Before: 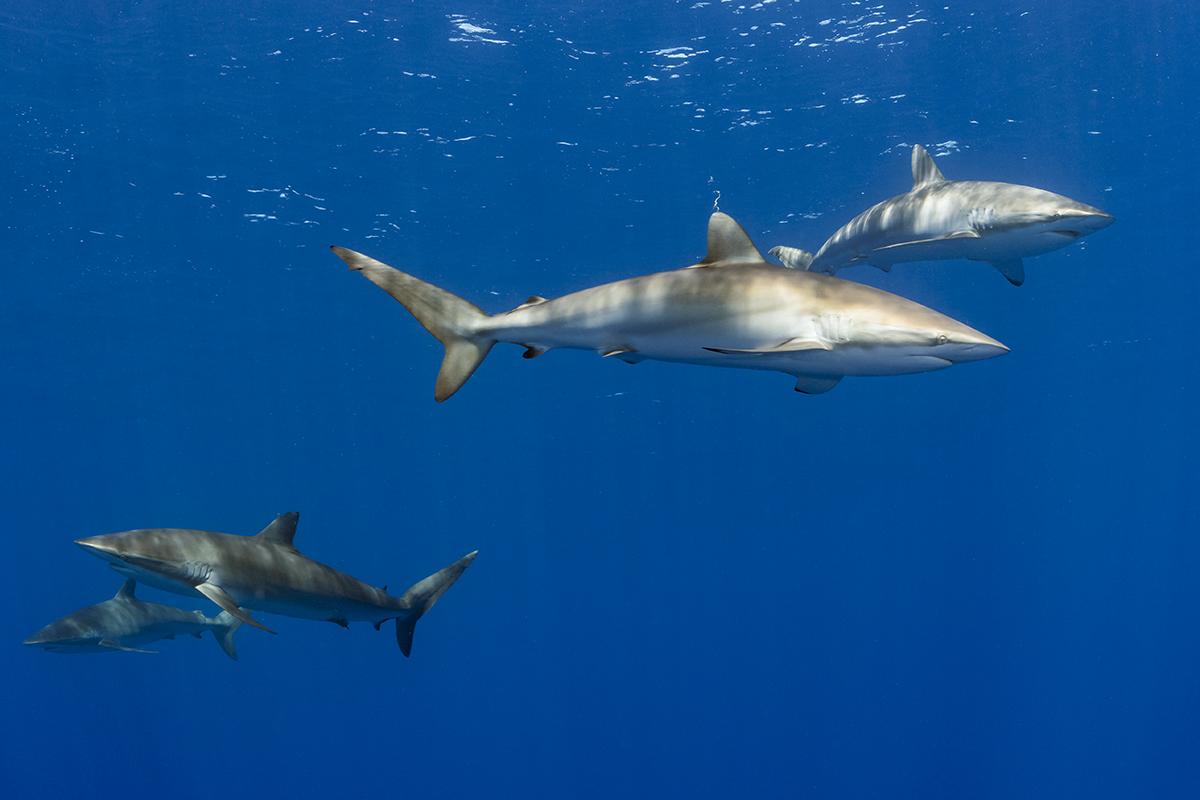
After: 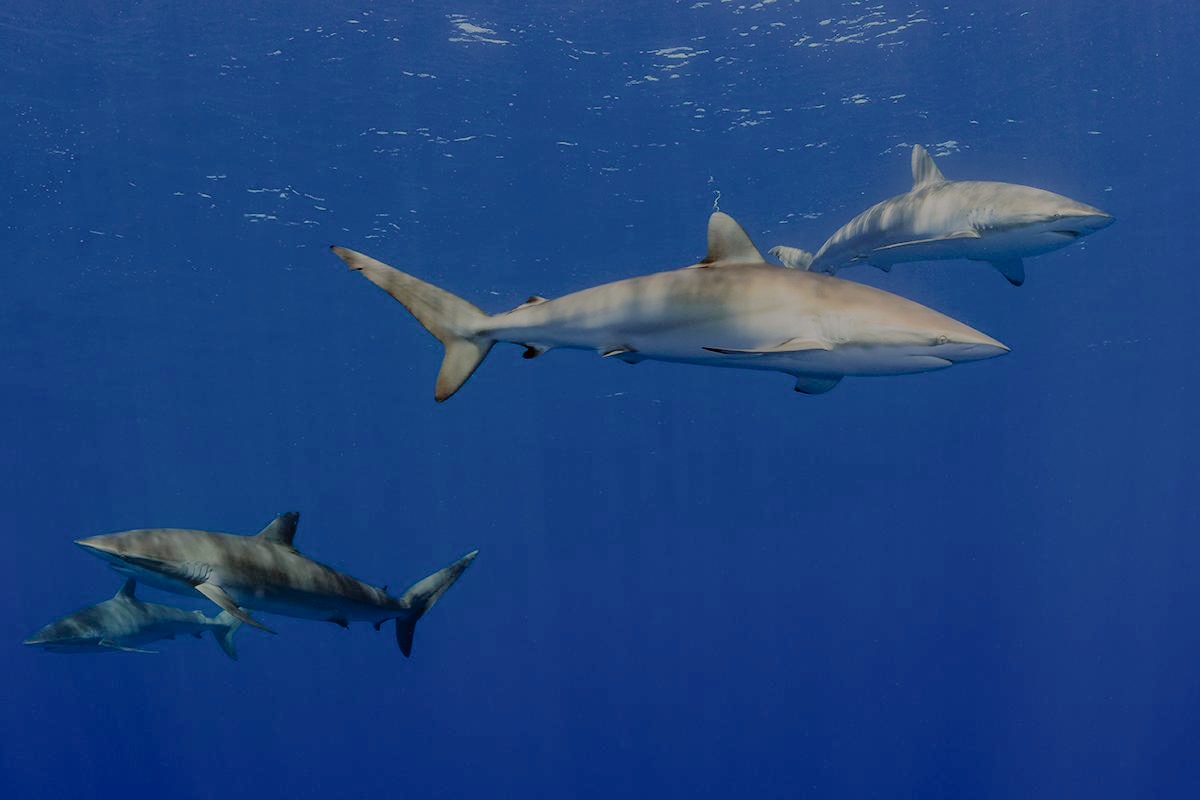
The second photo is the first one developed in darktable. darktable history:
tone curve: curves: ch0 [(0, 0.013) (0.175, 0.11) (0.337, 0.304) (0.498, 0.485) (0.78, 0.742) (0.993, 0.954)]; ch1 [(0, 0) (0.294, 0.184) (0.359, 0.34) (0.362, 0.35) (0.43, 0.41) (0.469, 0.463) (0.495, 0.502) (0.54, 0.563) (0.612, 0.641) (1, 1)]; ch2 [(0, 0) (0.44, 0.437) (0.495, 0.502) (0.524, 0.534) (0.557, 0.56) (0.634, 0.654) (0.728, 0.722) (1, 1)], color space Lab, independent channels, preserve colors none
filmic rgb: black relative exposure -4.42 EV, white relative exposure 6.58 EV, hardness 1.85, contrast 0.5
